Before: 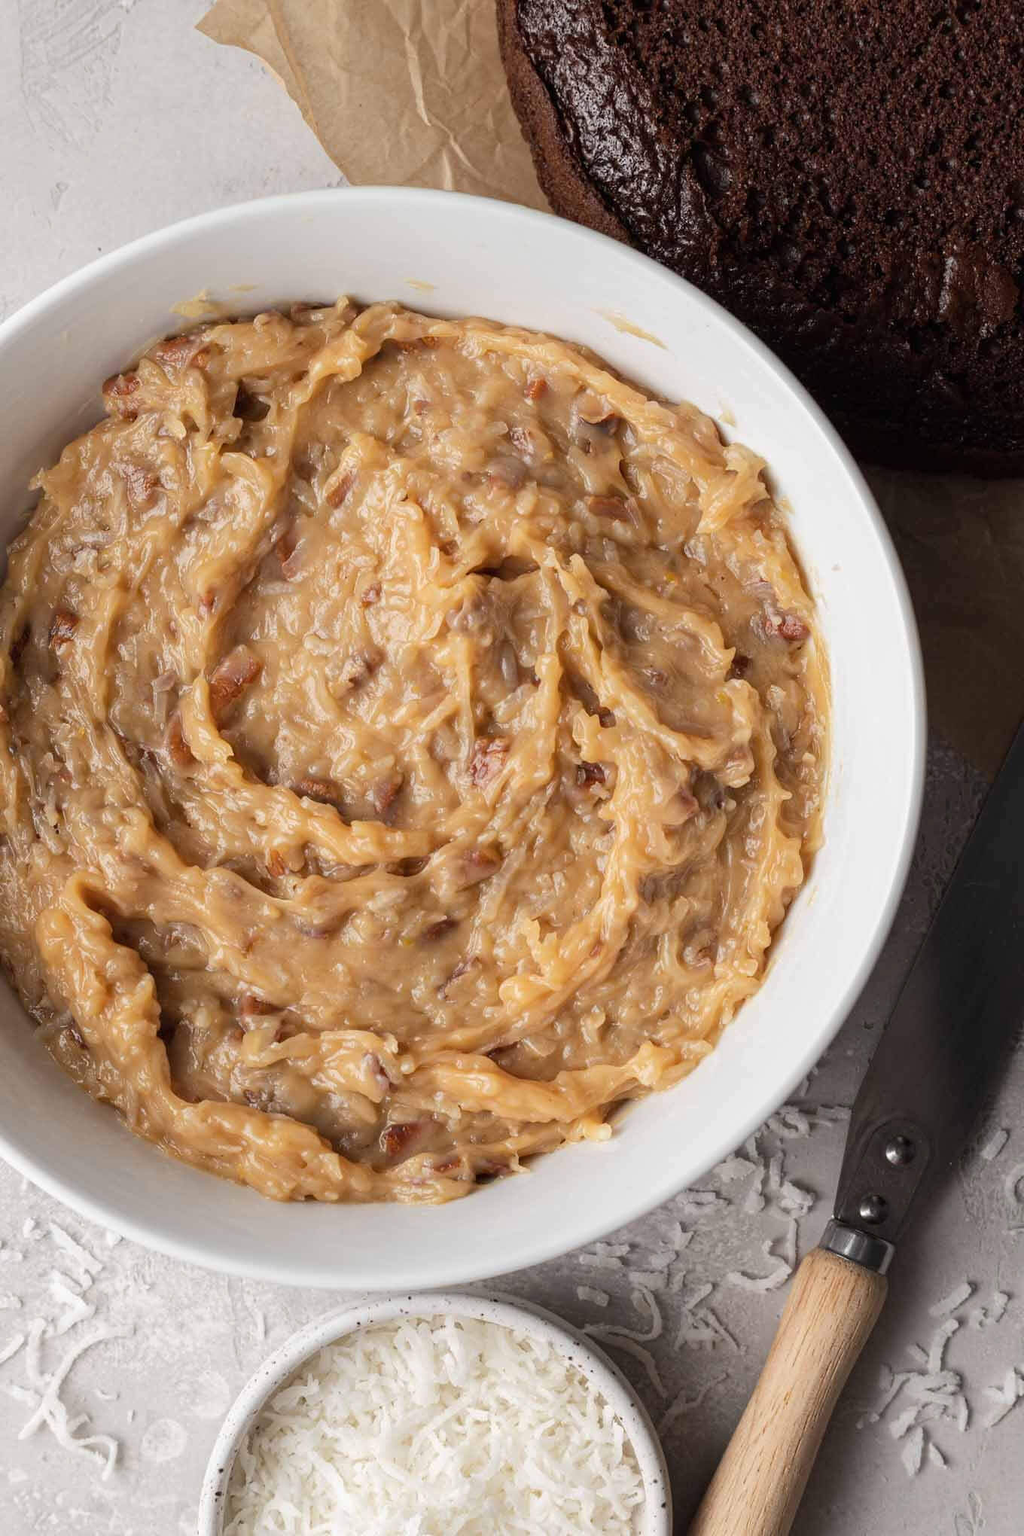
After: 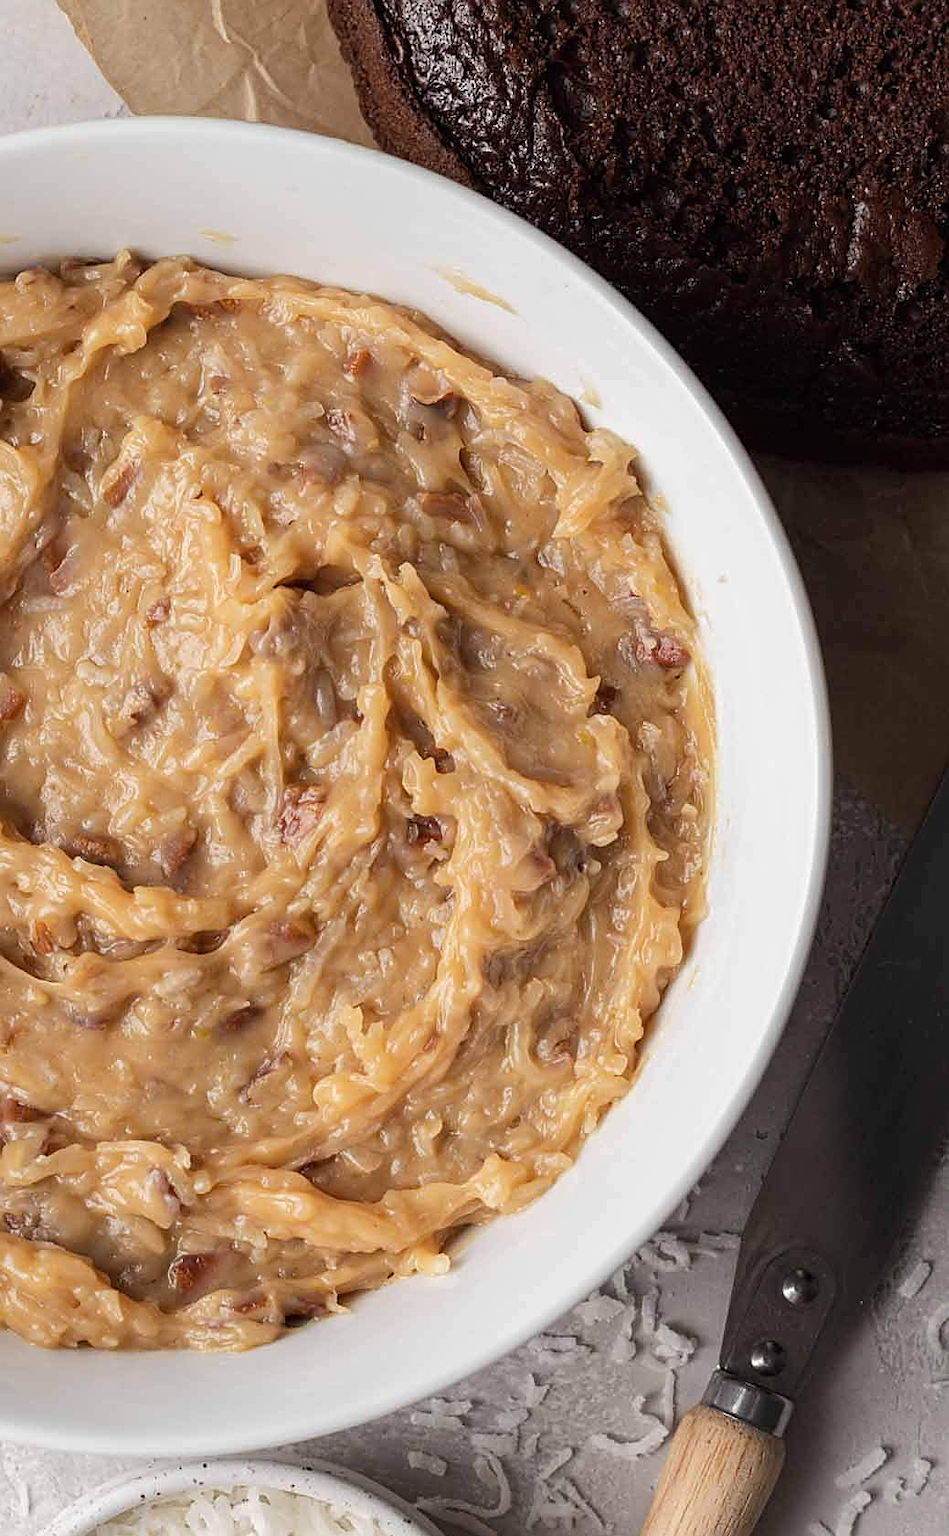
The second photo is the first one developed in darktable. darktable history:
crop: left 23.53%, top 5.925%, bottom 11.655%
sharpen: on, module defaults
